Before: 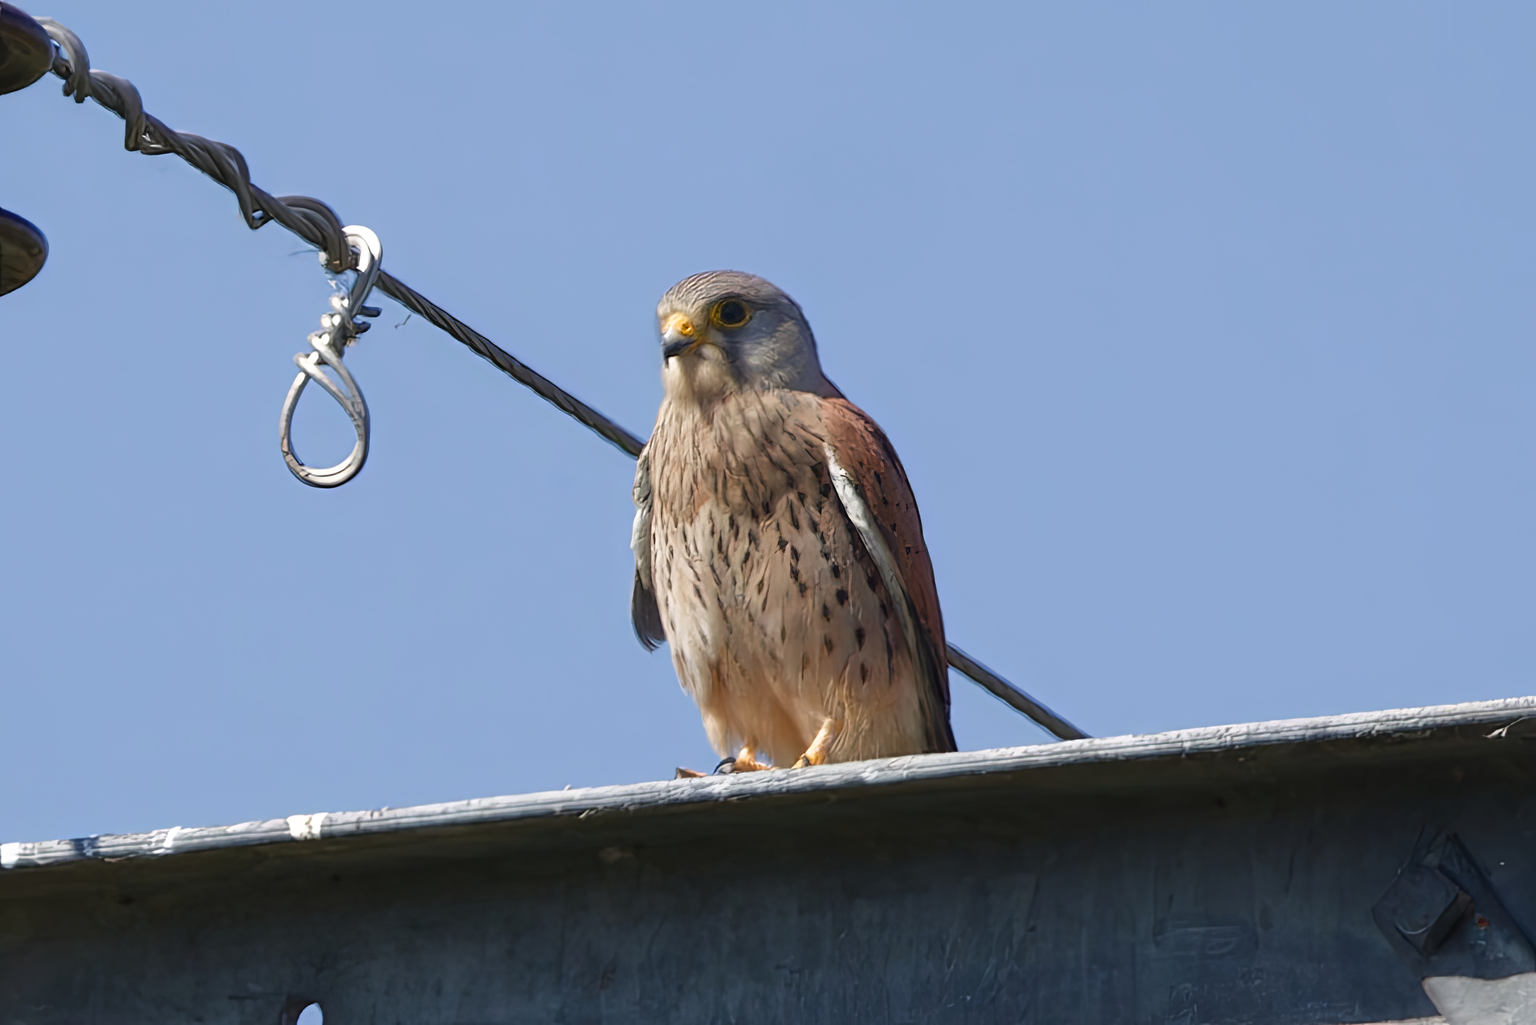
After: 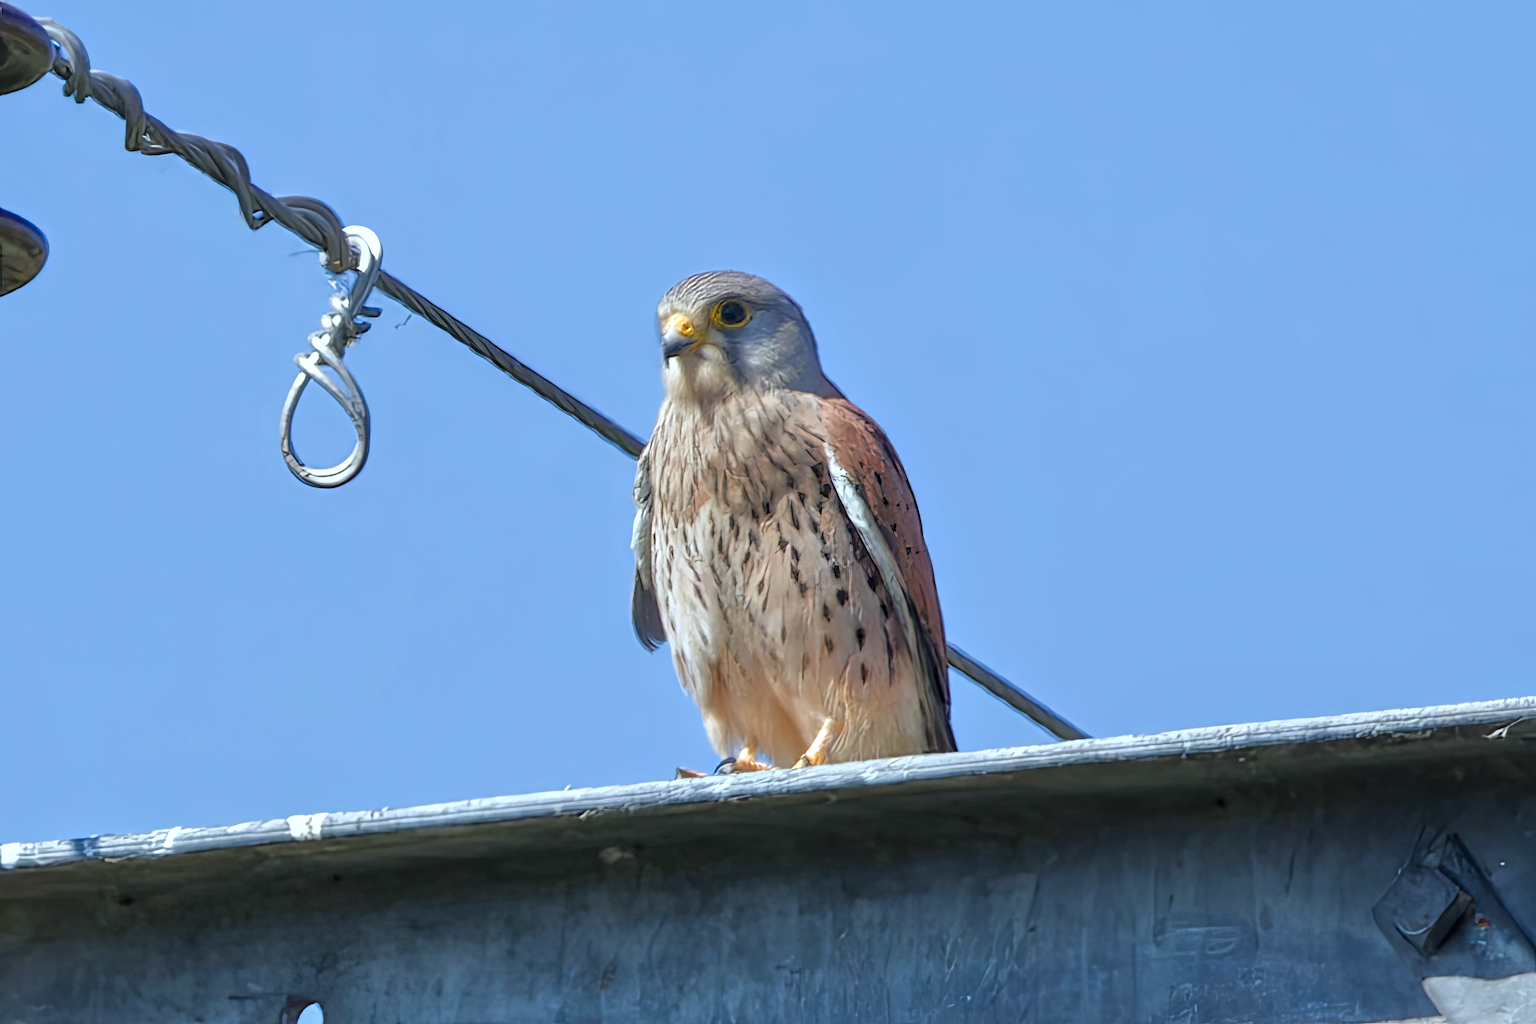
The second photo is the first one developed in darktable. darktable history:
color calibration: illuminant F (fluorescent), F source F9 (Cool White Deluxe 4150 K) – high CRI, x 0.375, y 0.373, temperature 4158.18 K
tone equalizer: -7 EV 0.164 EV, -6 EV 0.601 EV, -5 EV 1.16 EV, -4 EV 1.35 EV, -3 EV 1.16 EV, -2 EV 0.6 EV, -1 EV 0.154 EV, mask exposure compensation -0.508 EV
local contrast: on, module defaults
